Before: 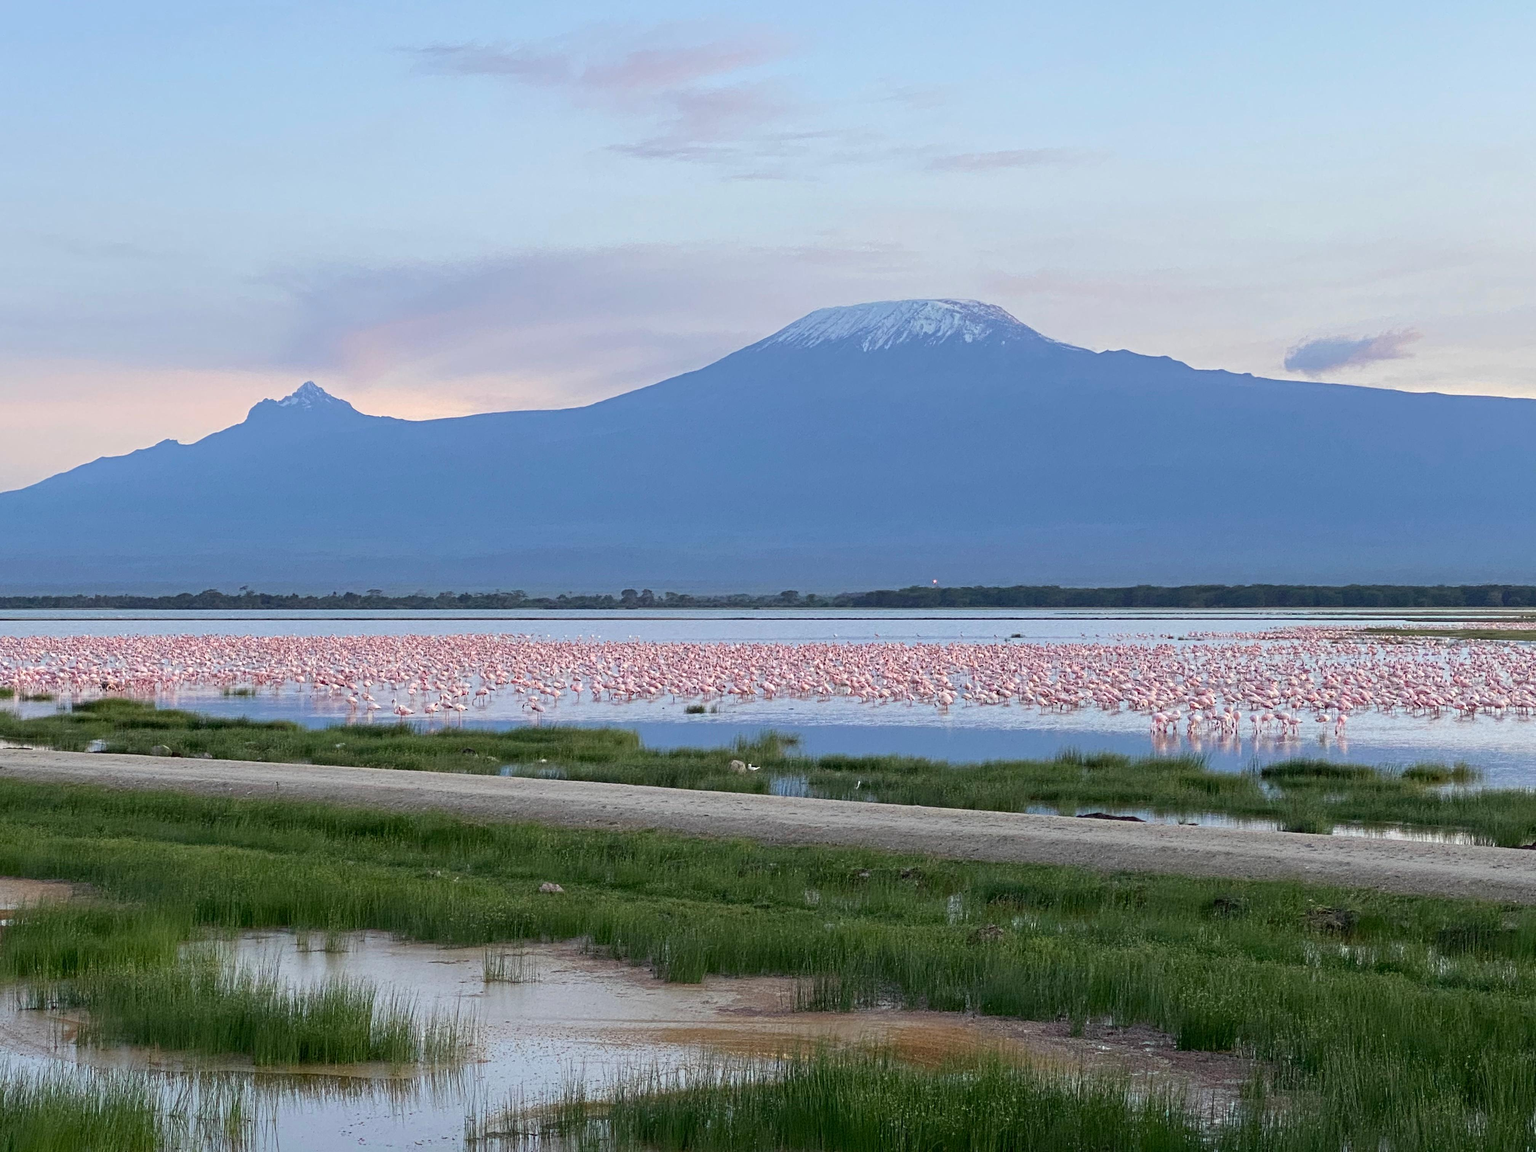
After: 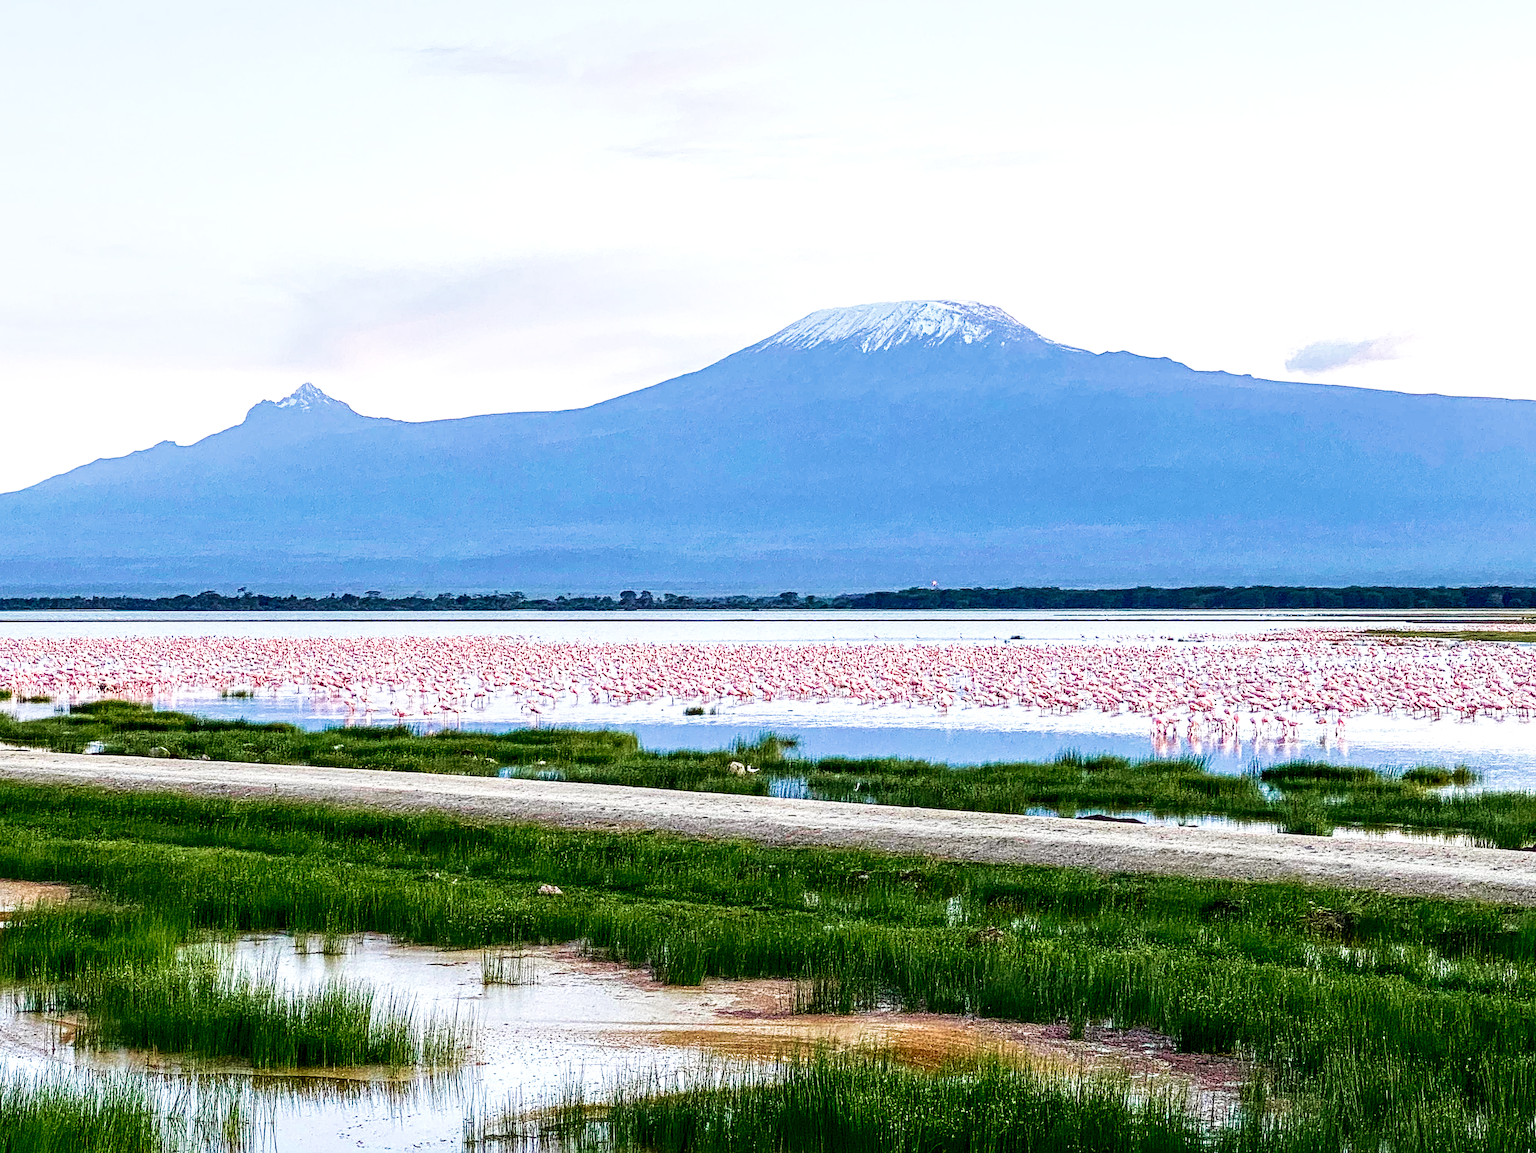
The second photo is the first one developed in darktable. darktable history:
crop: left 0.185%
exposure: exposure 0.601 EV, compensate highlight preservation false
color balance rgb: power › chroma 0.235%, power › hue 60.54°, perceptual saturation grading › global saturation 20%, perceptual saturation grading › highlights -50.6%, perceptual saturation grading › shadows 30.536%
local contrast: highlights 60%, shadows 63%, detail 160%
velvia: strength 49.97%
tone curve: curves: ch0 [(0, 0.003) (0.044, 0.032) (0.12, 0.089) (0.19, 0.164) (0.269, 0.269) (0.473, 0.533) (0.595, 0.695) (0.718, 0.823) (0.855, 0.931) (1, 0.982)]; ch1 [(0, 0) (0.243, 0.245) (0.427, 0.387) (0.493, 0.481) (0.501, 0.5) (0.521, 0.528) (0.554, 0.586) (0.607, 0.655) (0.671, 0.735) (0.796, 0.85) (1, 1)]; ch2 [(0, 0) (0.249, 0.216) (0.357, 0.317) (0.448, 0.432) (0.478, 0.492) (0.498, 0.499) (0.517, 0.519) (0.537, 0.57) (0.569, 0.623) (0.61, 0.663) (0.706, 0.75) (0.808, 0.809) (0.991, 0.968)], preserve colors none
sharpen: on, module defaults
contrast brightness saturation: contrast 0.127, brightness -0.055, saturation 0.156
